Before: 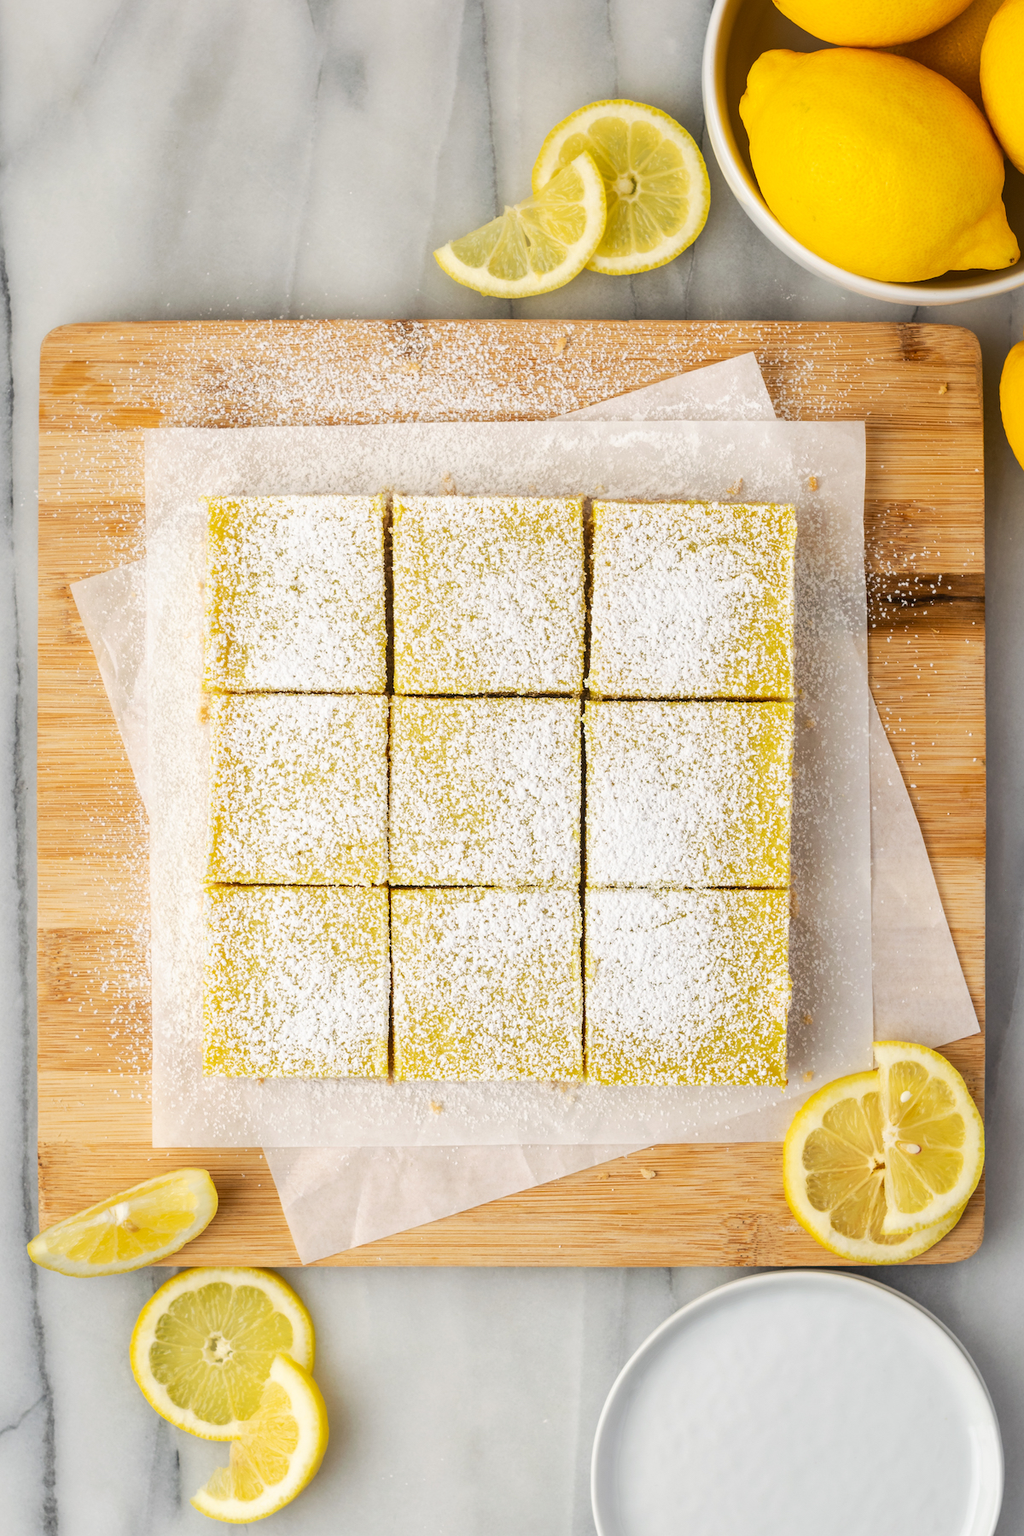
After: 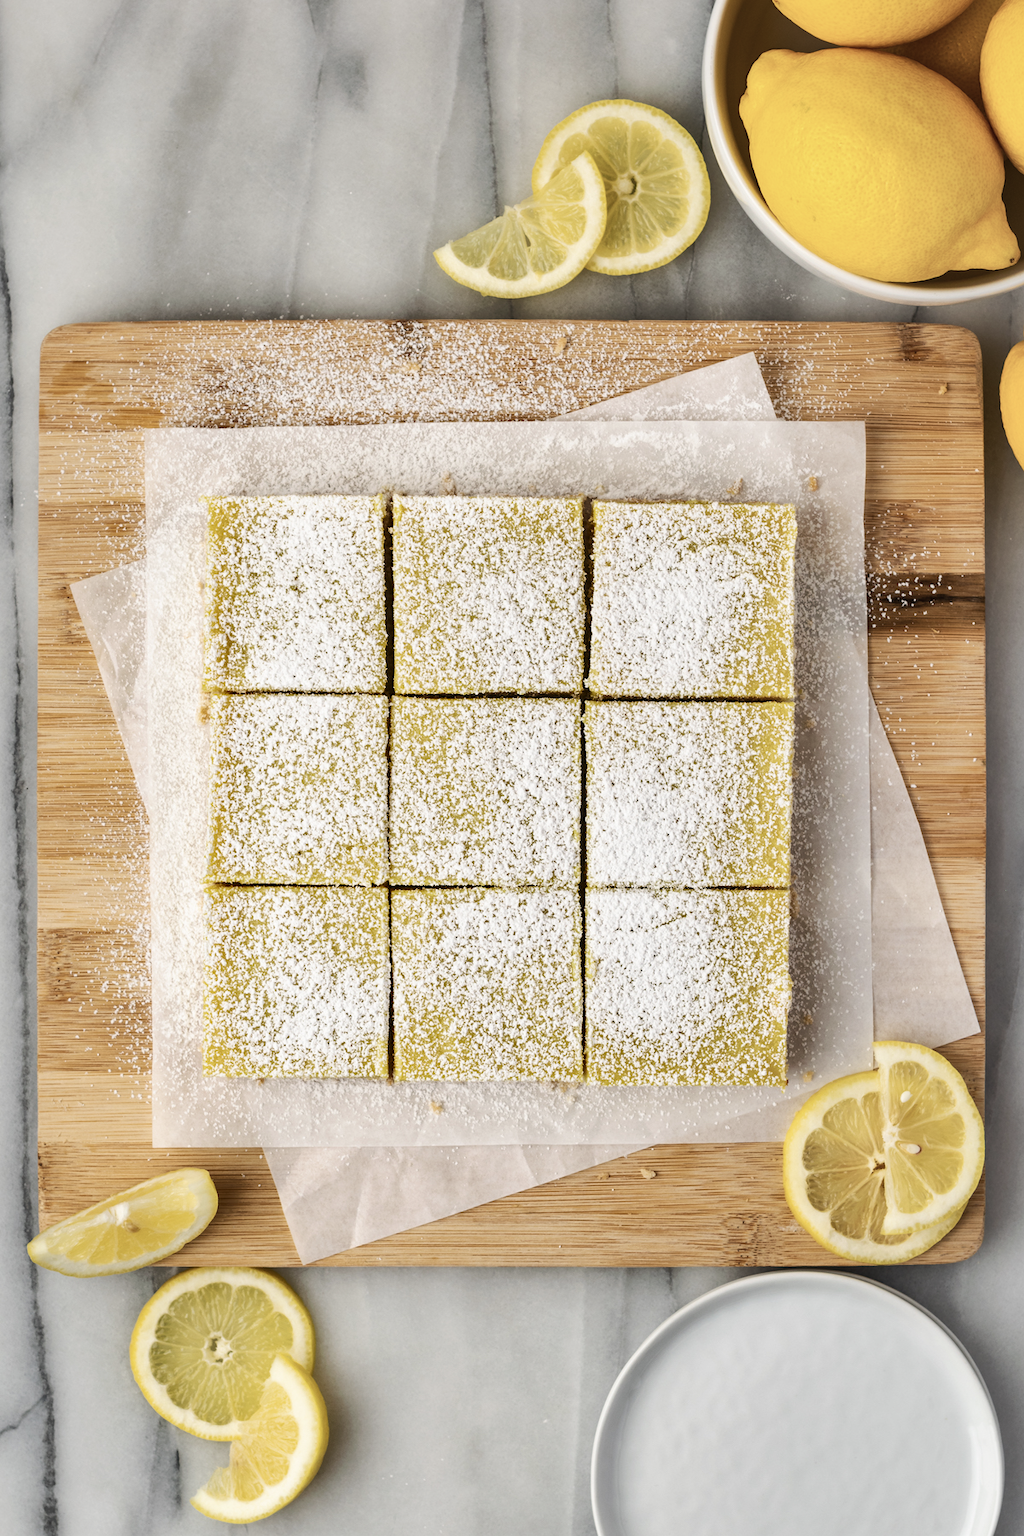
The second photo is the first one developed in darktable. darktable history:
shadows and highlights: soften with gaussian
velvia: strength 15%
contrast brightness saturation: contrast 0.1, saturation -0.36
